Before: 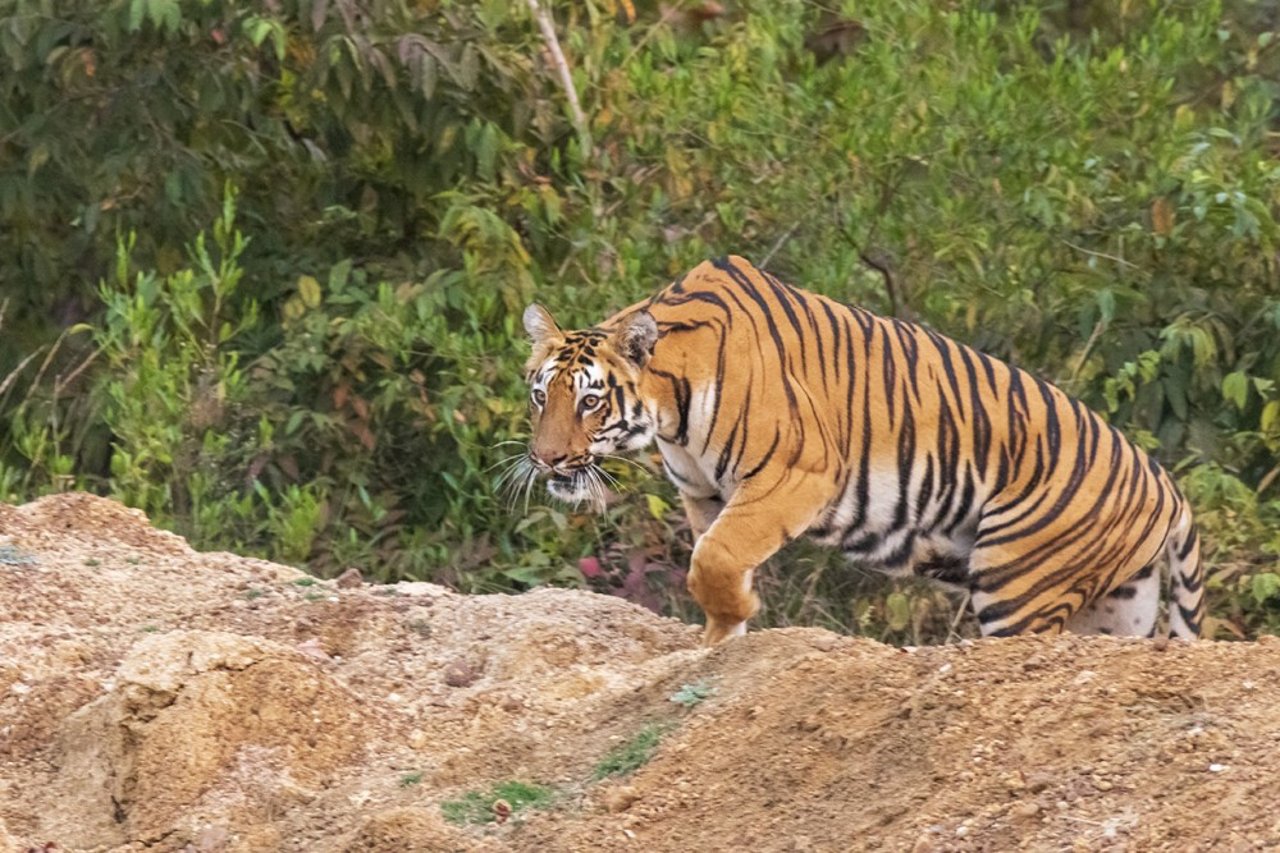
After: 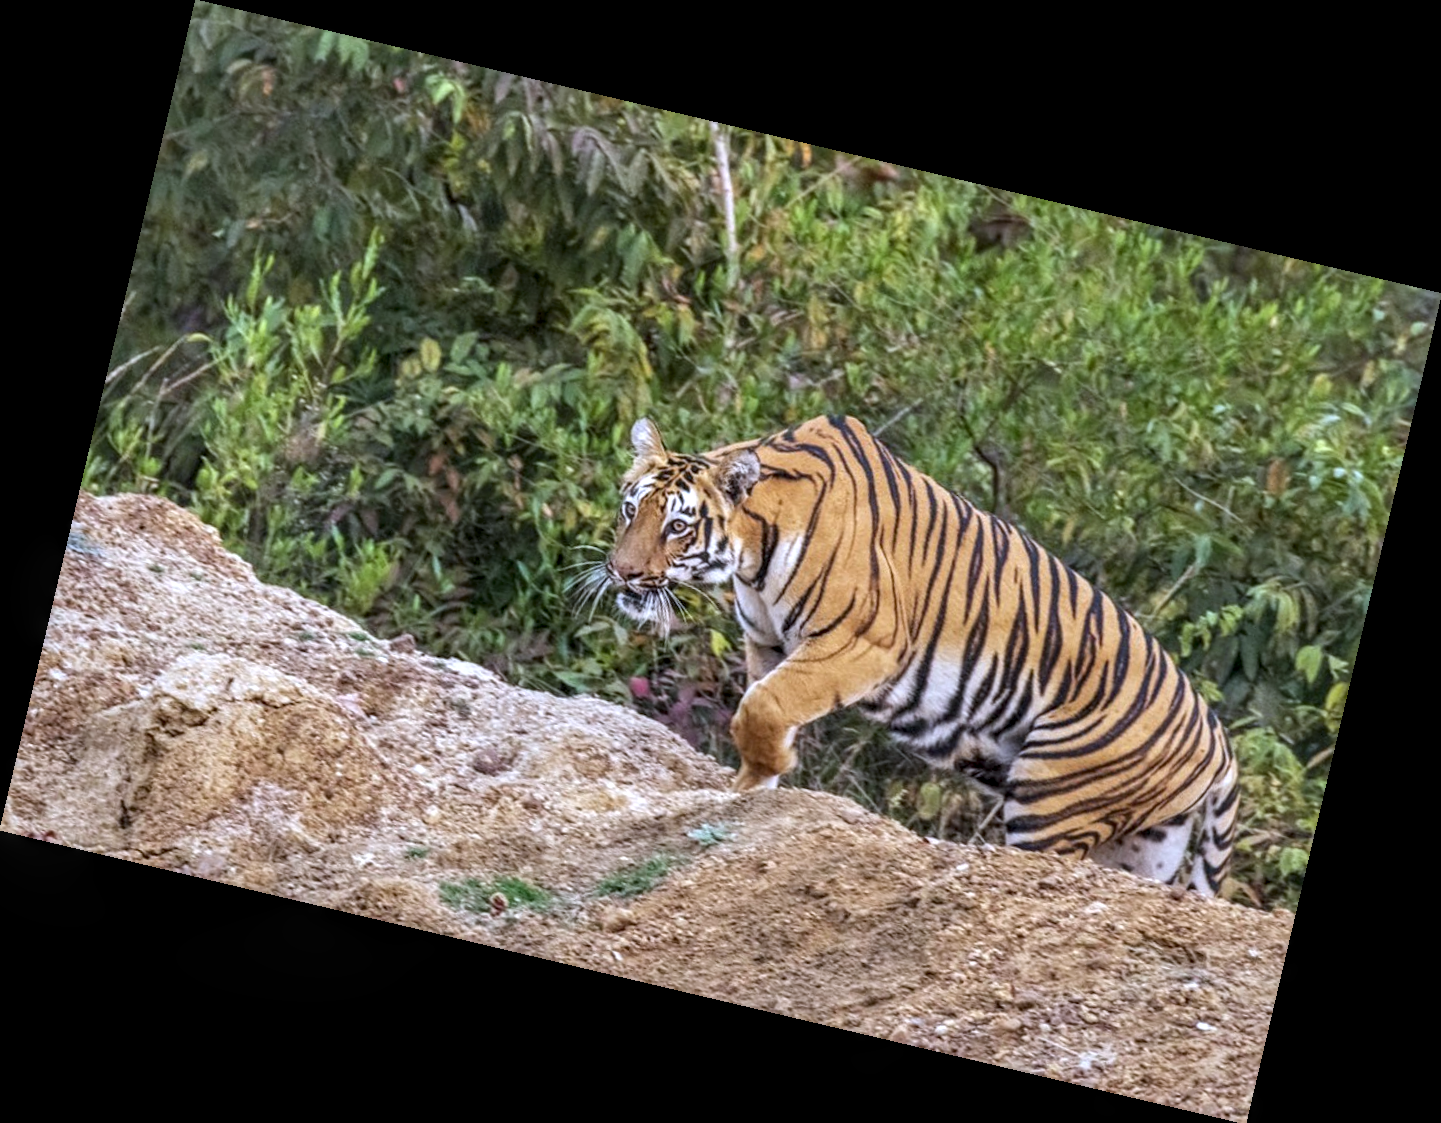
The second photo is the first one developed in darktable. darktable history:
local contrast: highlights 25%, detail 150%
white balance: red 0.948, green 1.02, blue 1.176
rotate and perspective: rotation 13.27°, automatic cropping off
